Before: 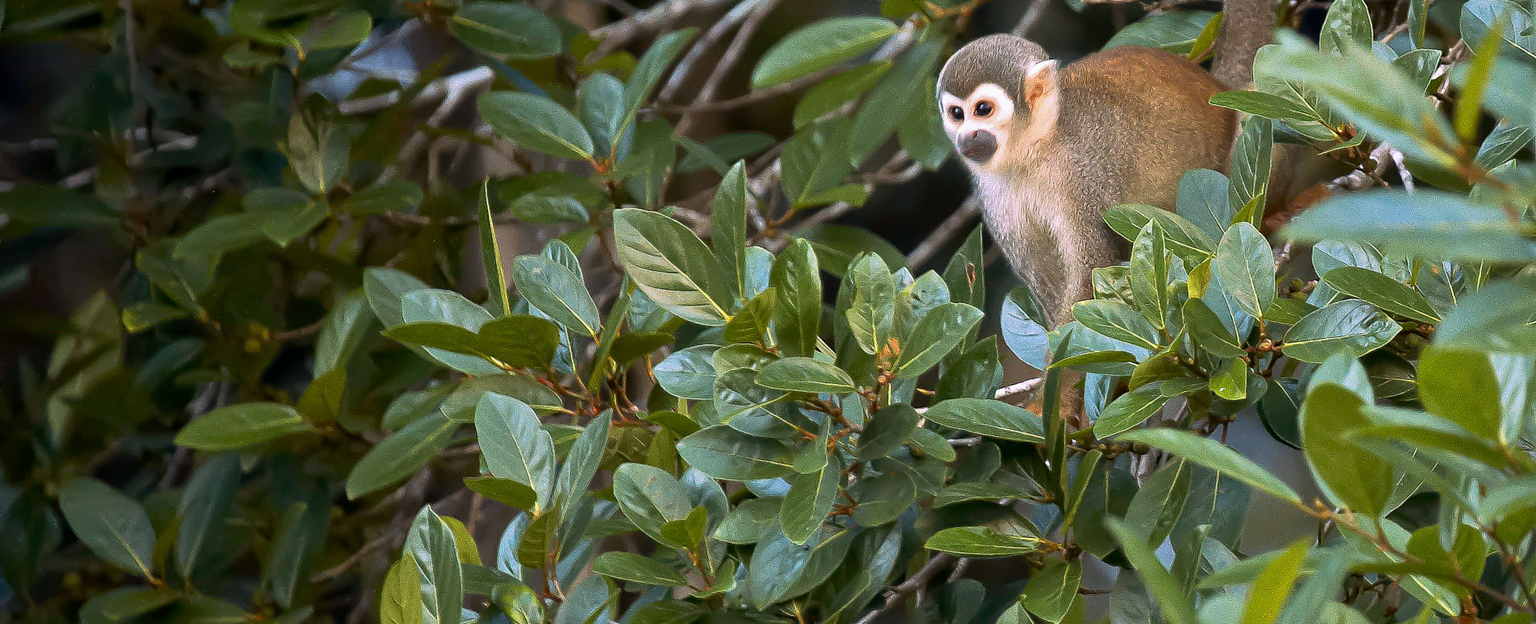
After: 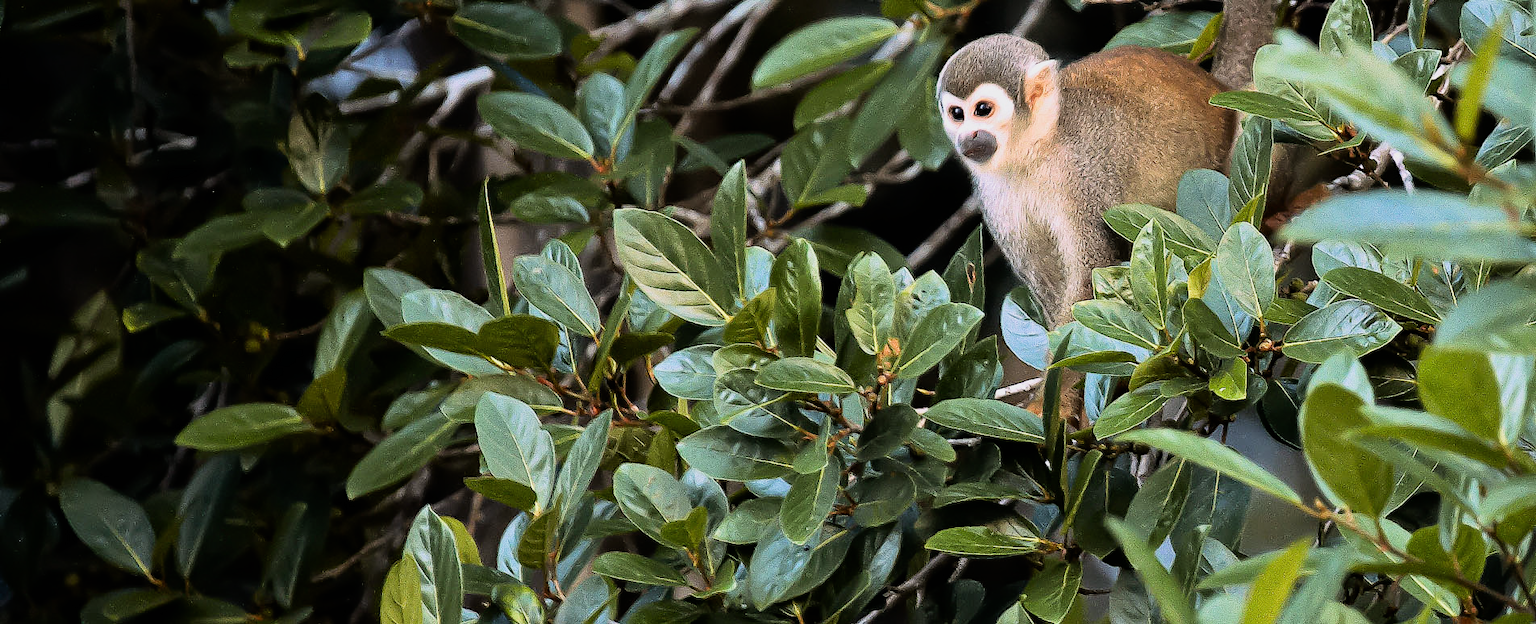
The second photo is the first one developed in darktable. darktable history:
filmic rgb: black relative exposure -7.92 EV, white relative exposure 4.13 EV, threshold 3 EV, hardness 4.02, latitude 51.22%, contrast 1.013, shadows ↔ highlights balance 5.35%, color science v5 (2021), contrast in shadows safe, contrast in highlights safe, enable highlight reconstruction true
tone equalizer: -8 EV -0.75 EV, -7 EV -0.7 EV, -6 EV -0.6 EV, -5 EV -0.4 EV, -3 EV 0.4 EV, -2 EV 0.6 EV, -1 EV 0.7 EV, +0 EV 0.75 EV, edges refinement/feathering 500, mask exposure compensation -1.57 EV, preserve details no
color correction: highlights a* 0.003, highlights b* -0.283
